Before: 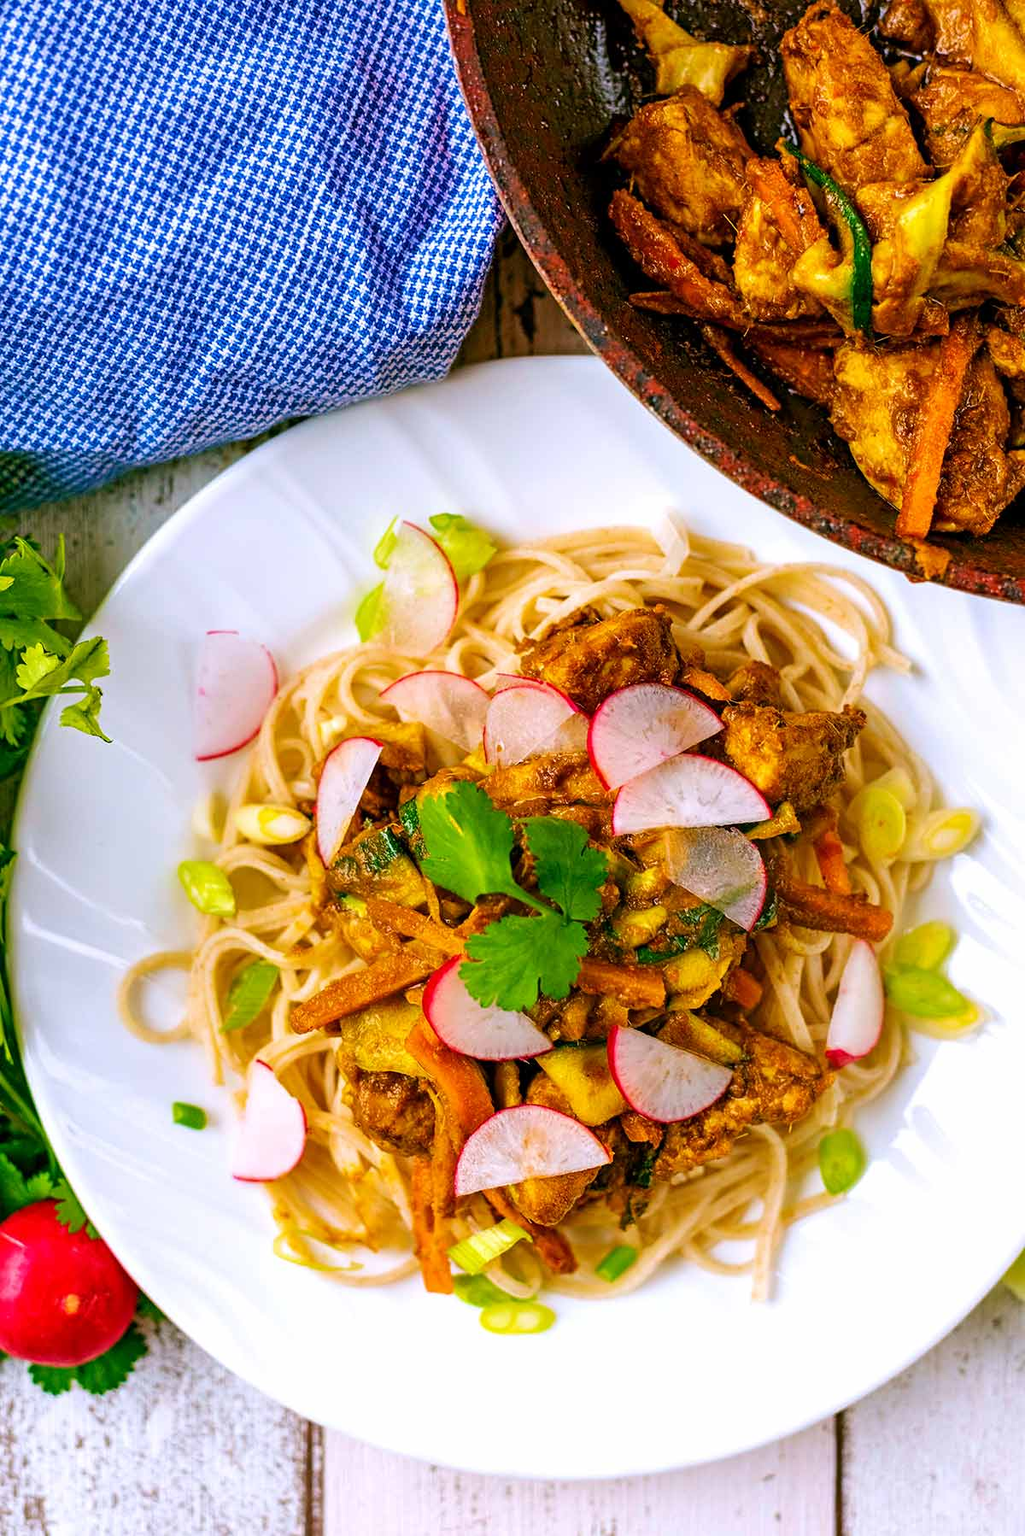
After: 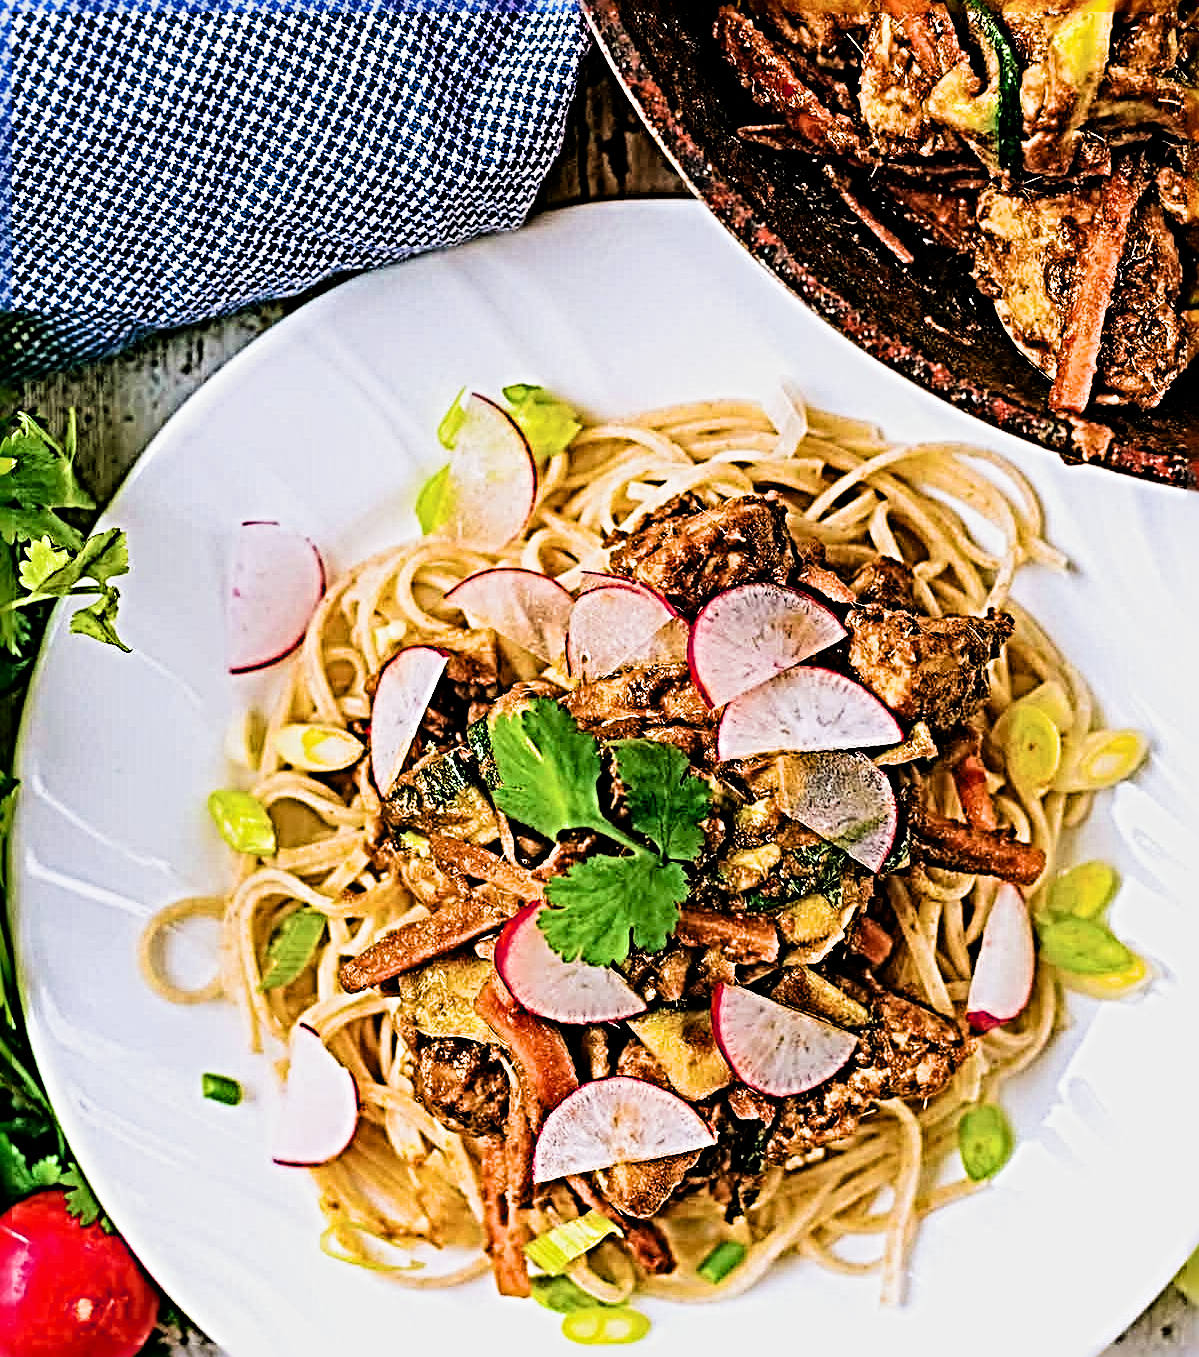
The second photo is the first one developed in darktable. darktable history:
crop and rotate: top 12.123%, bottom 12.378%
filmic rgb: black relative exposure -5.03 EV, white relative exposure 3.51 EV, hardness 3.18, contrast 1.491, highlights saturation mix -48.81%
sharpen: radius 6.295, amount 1.812, threshold 0.117
